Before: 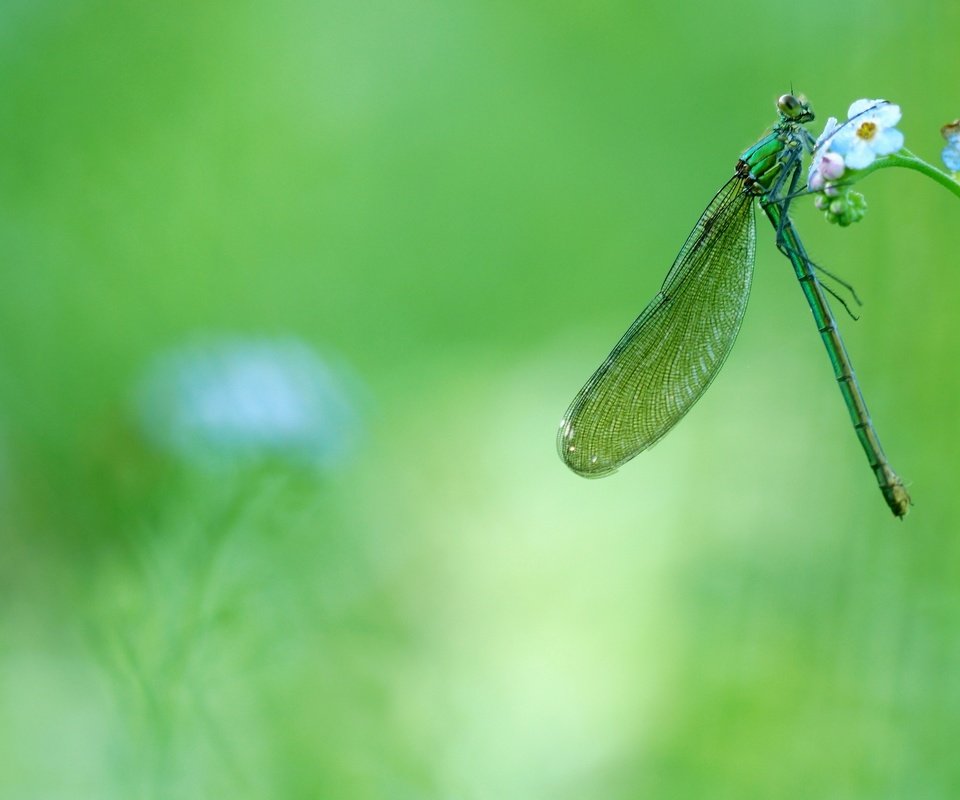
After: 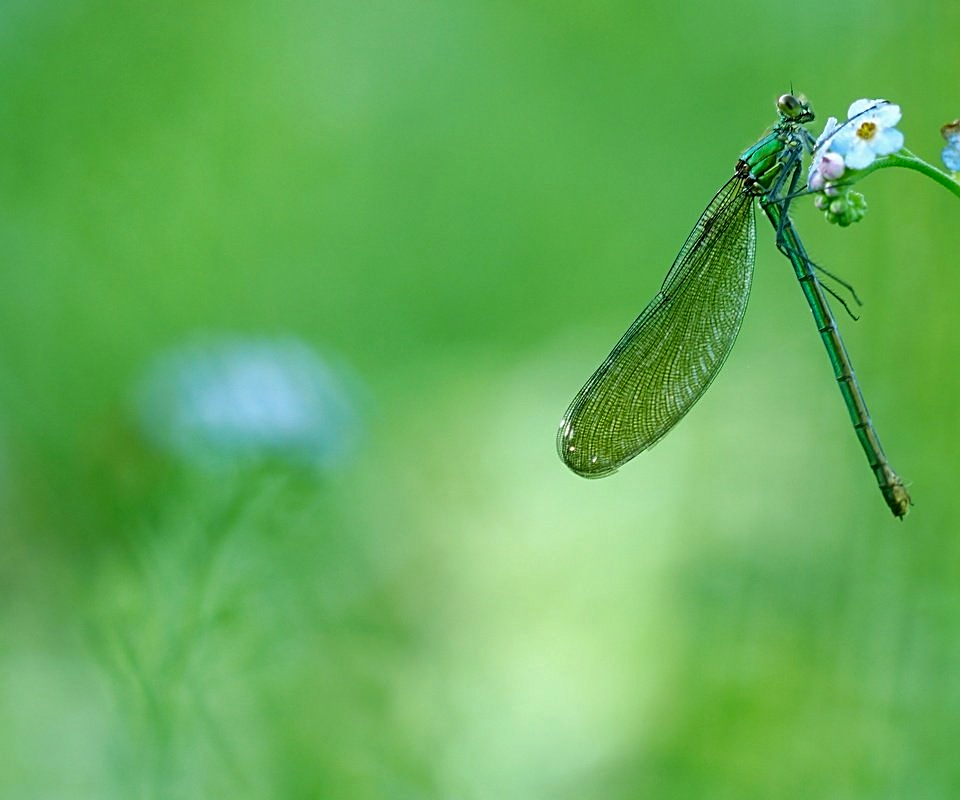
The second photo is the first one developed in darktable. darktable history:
sharpen: on, module defaults
shadows and highlights: shadows 40.16, highlights -53.96, low approximation 0.01, soften with gaussian
